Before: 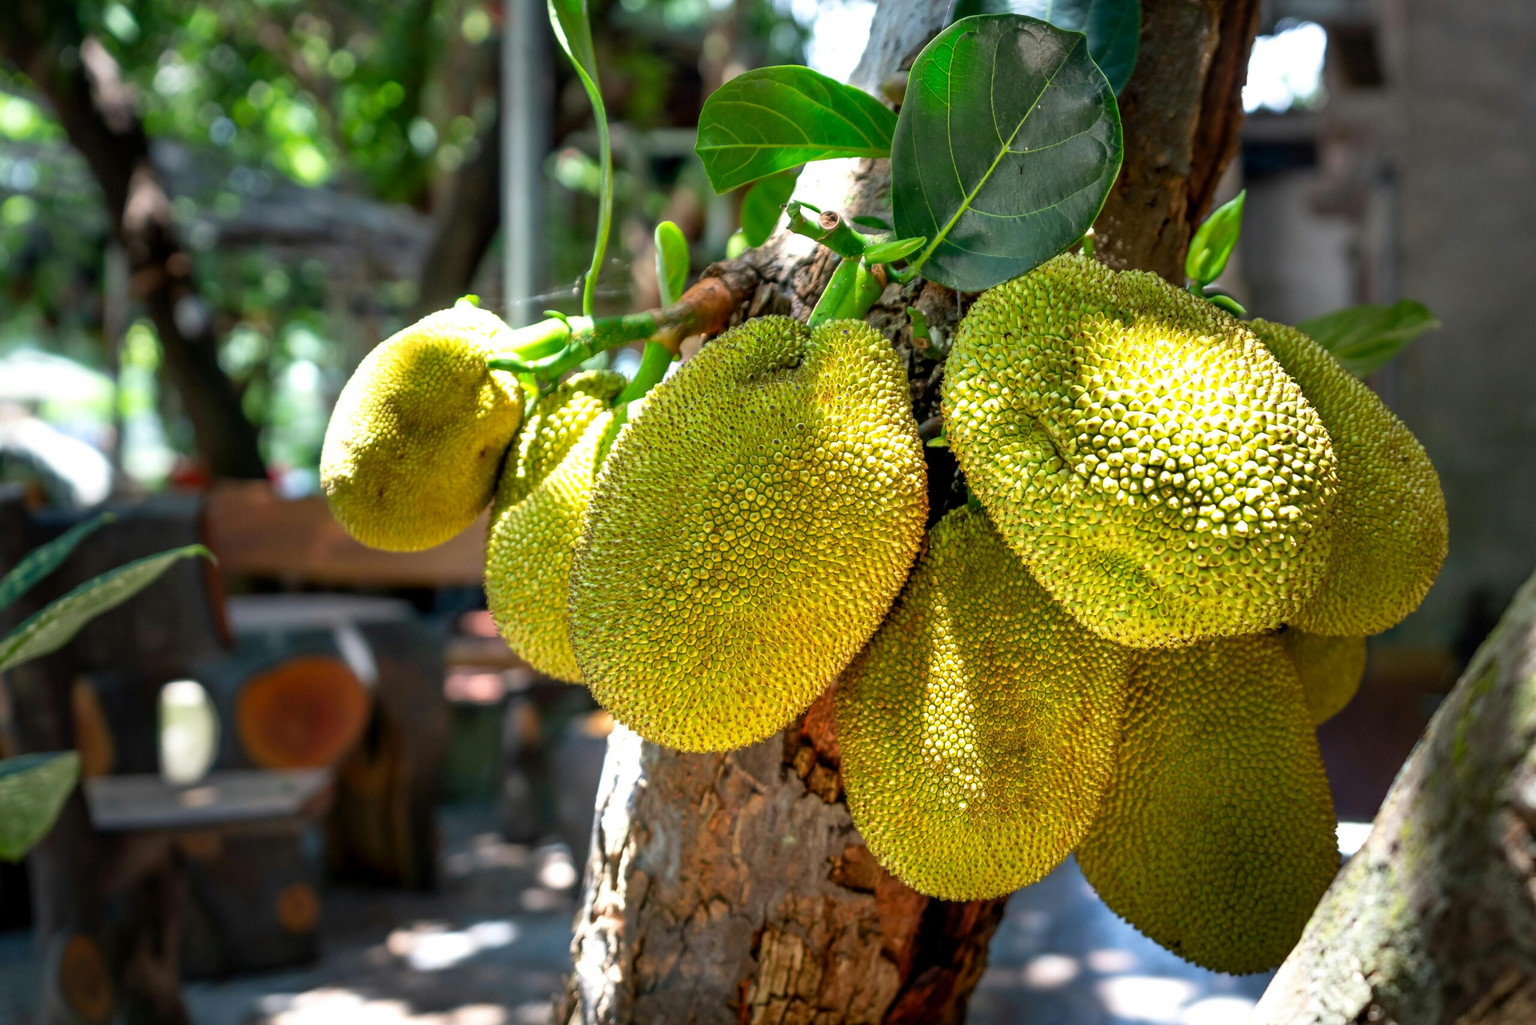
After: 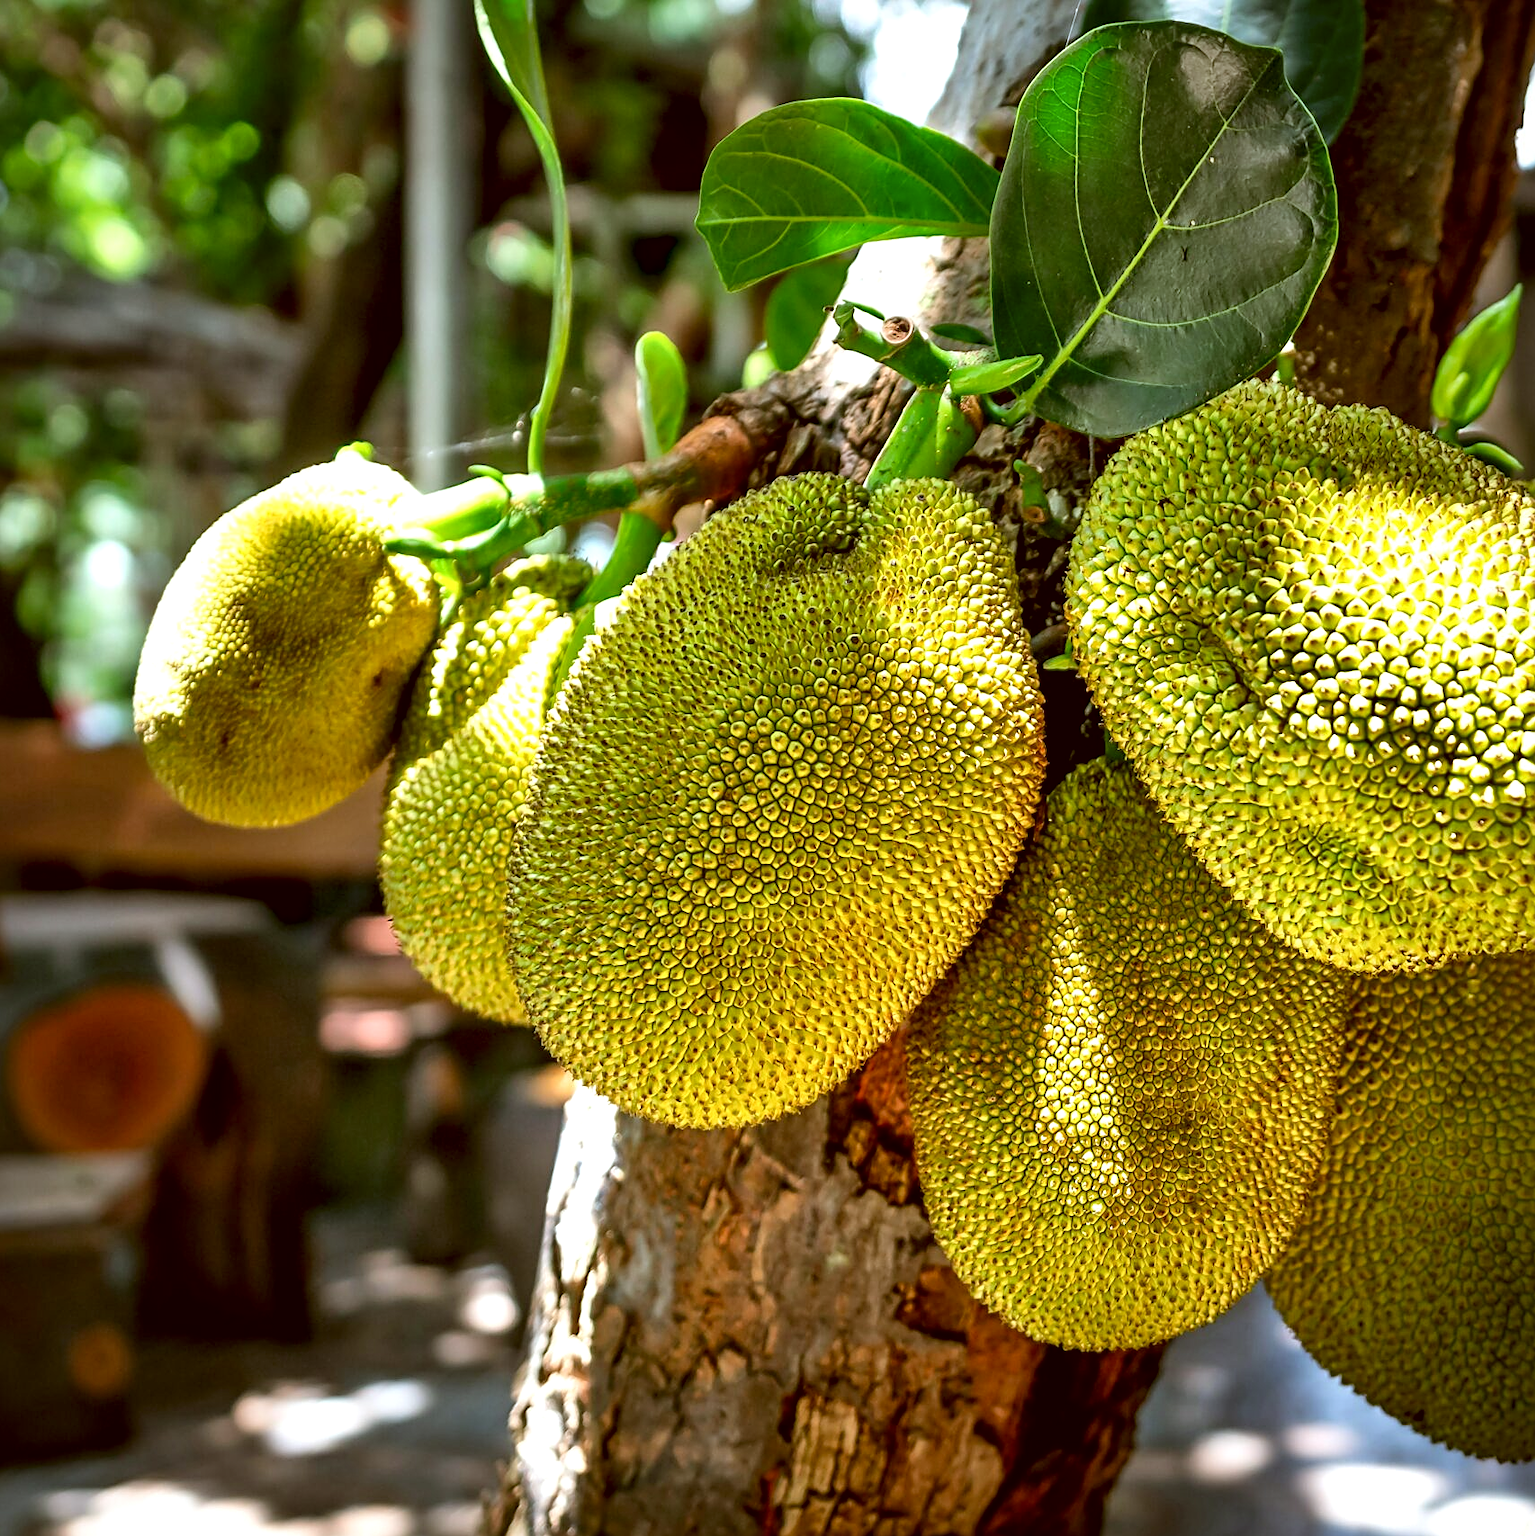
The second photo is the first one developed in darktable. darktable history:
sharpen: on, module defaults
color correction: highlights a* -0.482, highlights b* 0.161, shadows a* 4.66, shadows b* 20.72
local contrast: mode bilateral grid, contrast 25, coarseness 60, detail 151%, midtone range 0.2
crop and rotate: left 15.055%, right 18.278%
